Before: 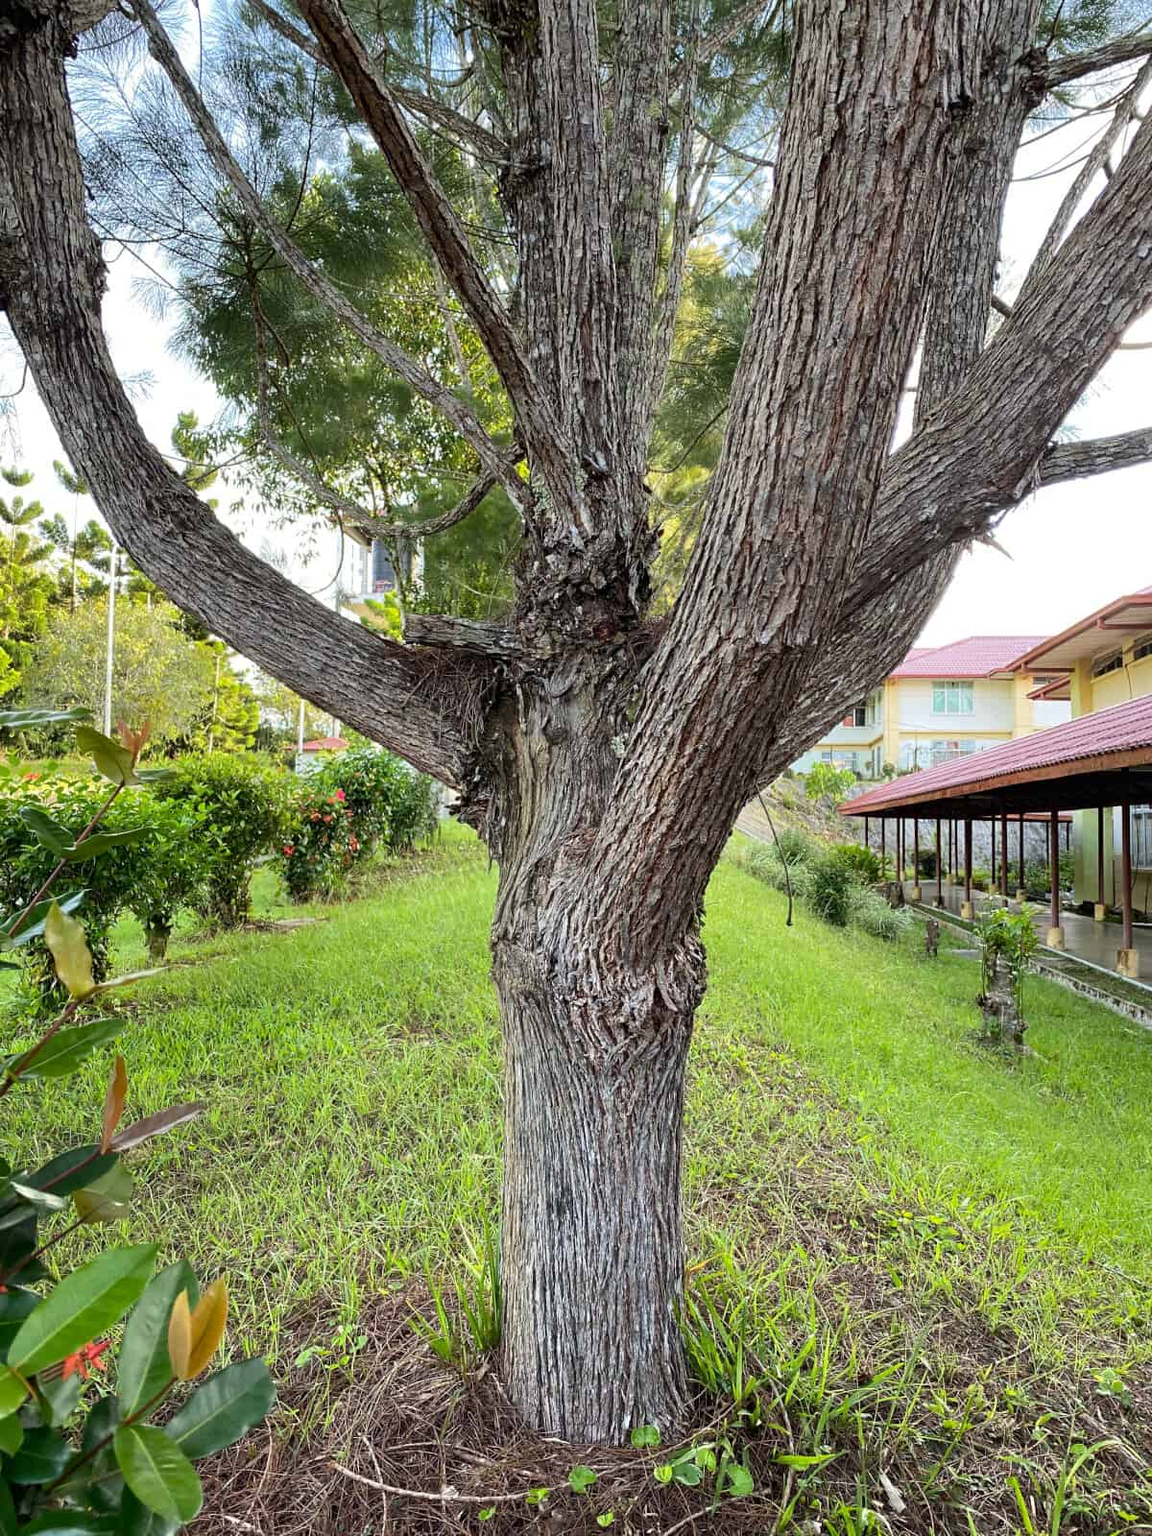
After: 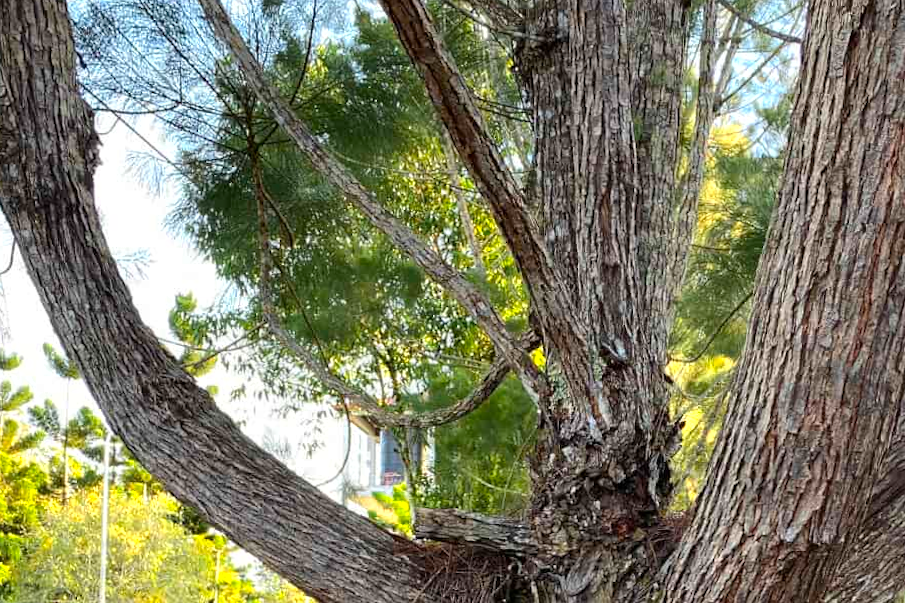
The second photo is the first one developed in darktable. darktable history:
crop: left 0.579%, top 7.627%, right 23.167%, bottom 54.275%
rotate and perspective: rotation 0.174°, lens shift (vertical) 0.013, lens shift (horizontal) 0.019, shear 0.001, automatic cropping original format, crop left 0.007, crop right 0.991, crop top 0.016, crop bottom 0.997
color zones: curves: ch0 [(0.018, 0.548) (0.197, 0.654) (0.425, 0.447) (0.605, 0.658) (0.732, 0.579)]; ch1 [(0.105, 0.531) (0.224, 0.531) (0.386, 0.39) (0.618, 0.456) (0.732, 0.456) (0.956, 0.421)]; ch2 [(0.039, 0.583) (0.215, 0.465) (0.399, 0.544) (0.465, 0.548) (0.614, 0.447) (0.724, 0.43) (0.882, 0.623) (0.956, 0.632)]
contrast brightness saturation: saturation 0.5
